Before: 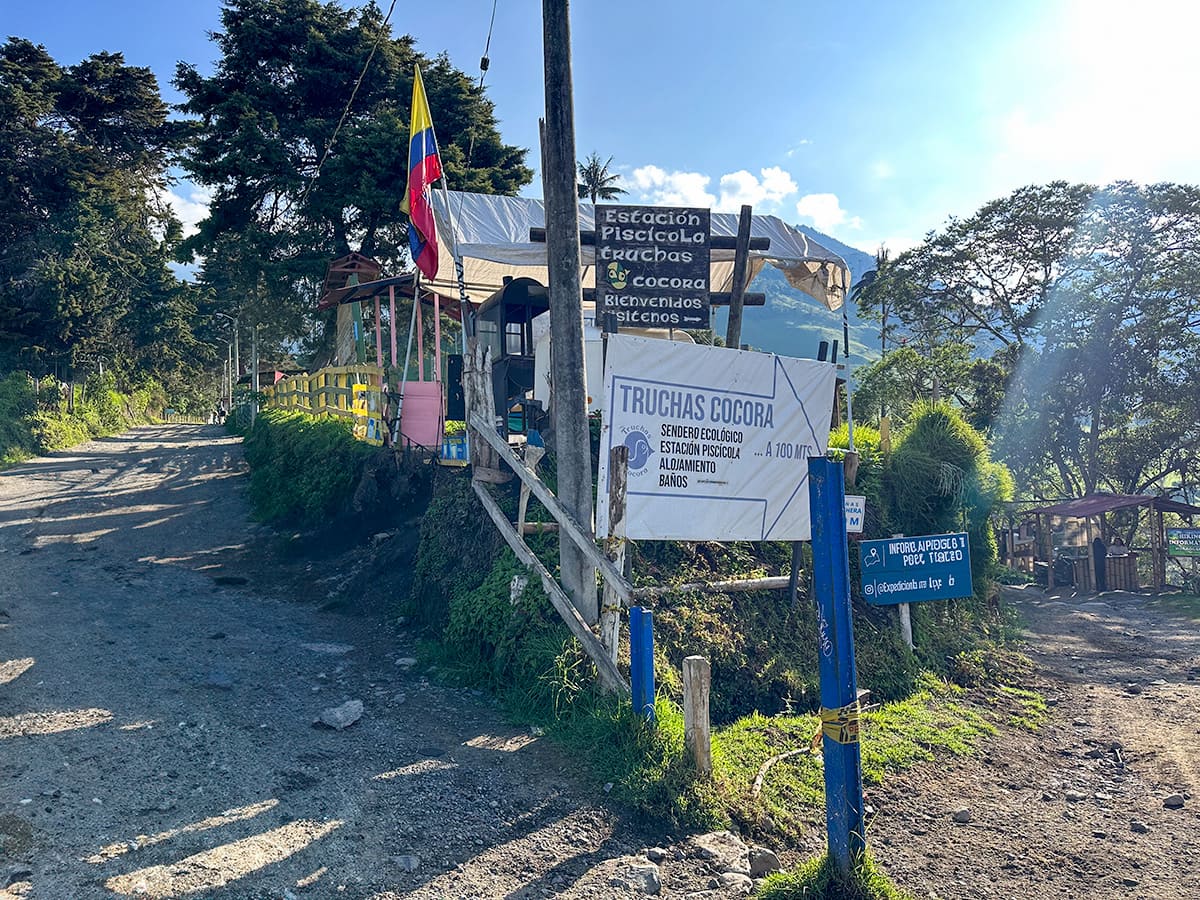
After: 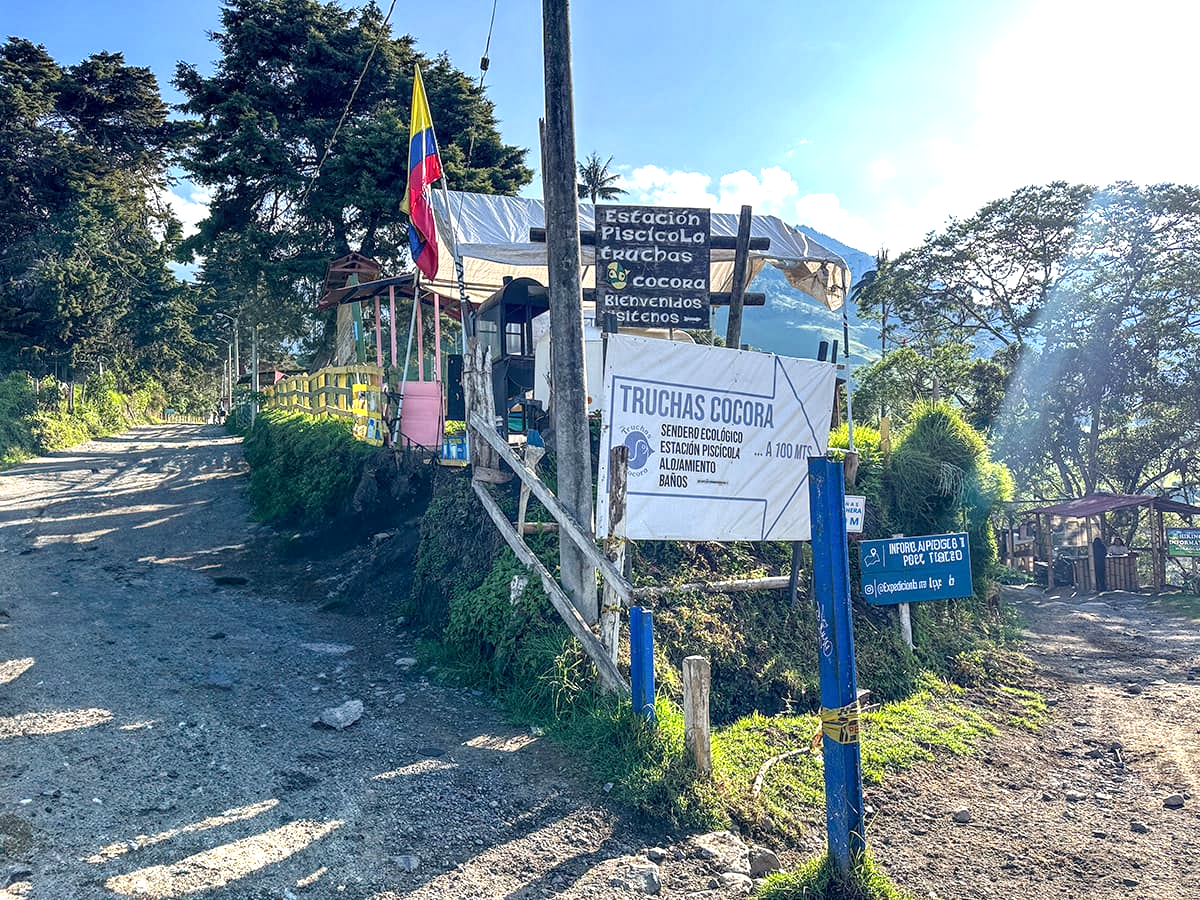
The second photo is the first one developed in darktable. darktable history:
color correction: highlights a* -0.182, highlights b* -0.124
exposure: black level correction 0, exposure 0.5 EV, compensate exposure bias true, compensate highlight preservation false
local contrast: detail 130%
